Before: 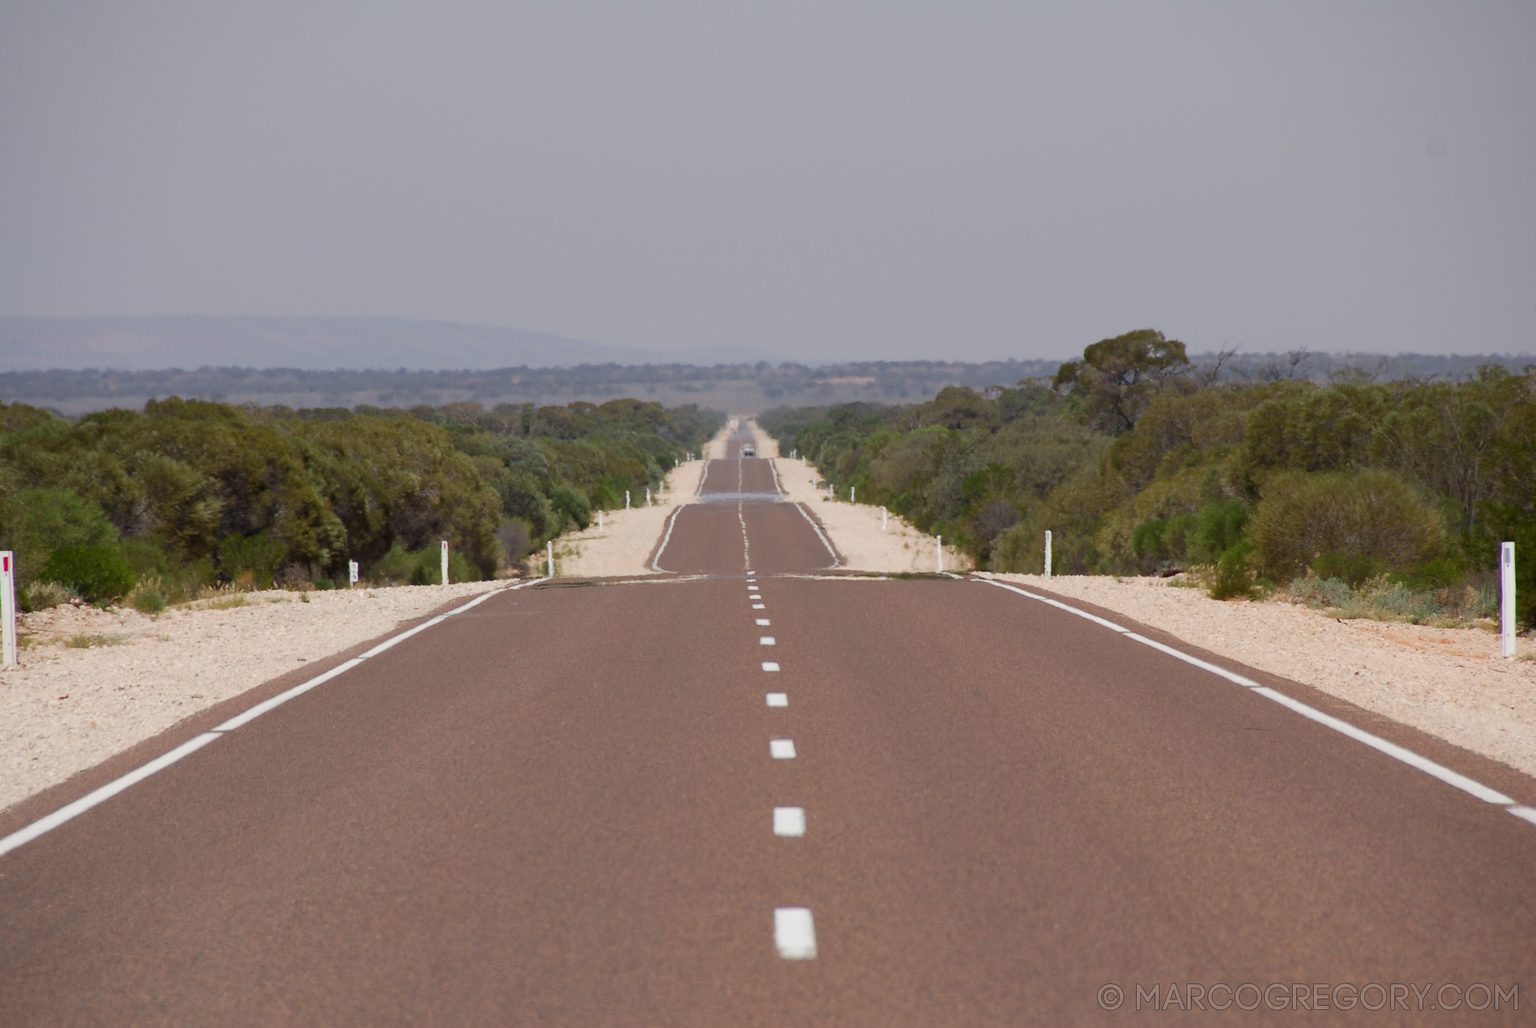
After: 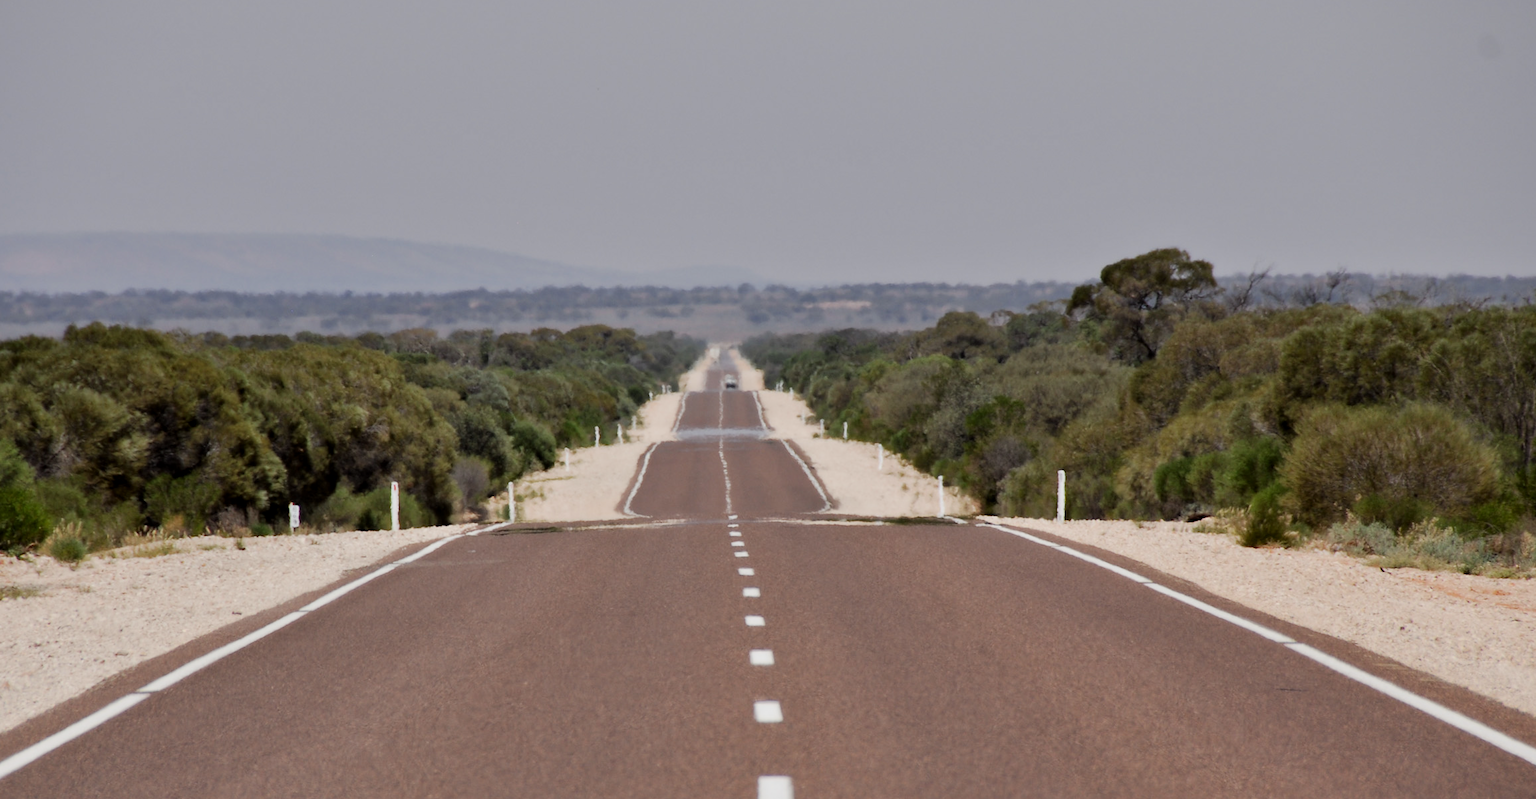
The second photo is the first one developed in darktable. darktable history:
tone equalizer: edges refinement/feathering 500, mask exposure compensation -1.57 EV, preserve details no
crop: left 5.722%, top 10.201%, right 3.721%, bottom 19.372%
contrast equalizer: octaves 7, y [[0.513, 0.565, 0.608, 0.562, 0.512, 0.5], [0.5 ×6], [0.5, 0.5, 0.5, 0.528, 0.598, 0.658], [0 ×6], [0 ×6]]
filmic rgb: black relative exposure -8.03 EV, white relative exposure 3.79 EV, hardness 4.35
local contrast: mode bilateral grid, contrast 11, coarseness 24, detail 115%, midtone range 0.2
